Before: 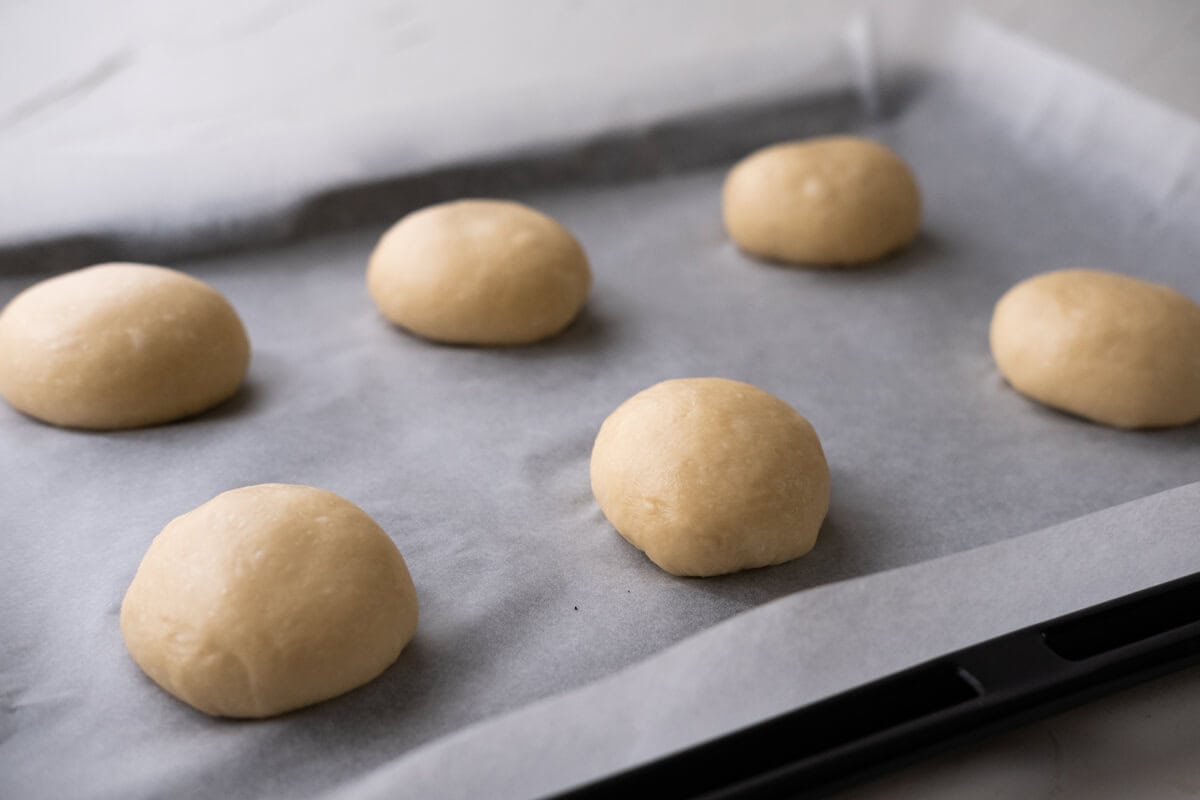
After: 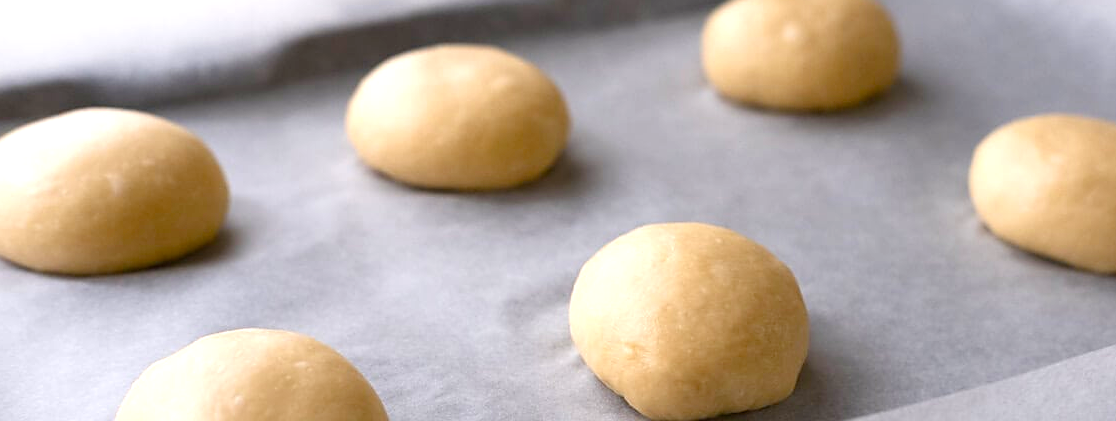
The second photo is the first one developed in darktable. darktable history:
exposure: black level correction 0, exposure 0.59 EV, compensate highlight preservation false
color balance rgb: perceptual saturation grading › global saturation 34.941%, perceptual saturation grading › highlights -29.965%, perceptual saturation grading › shadows 34.617%
sharpen: radius 1.862, amount 0.414, threshold 1.431
crop: left 1.798%, top 19.484%, right 5.195%, bottom 27.78%
